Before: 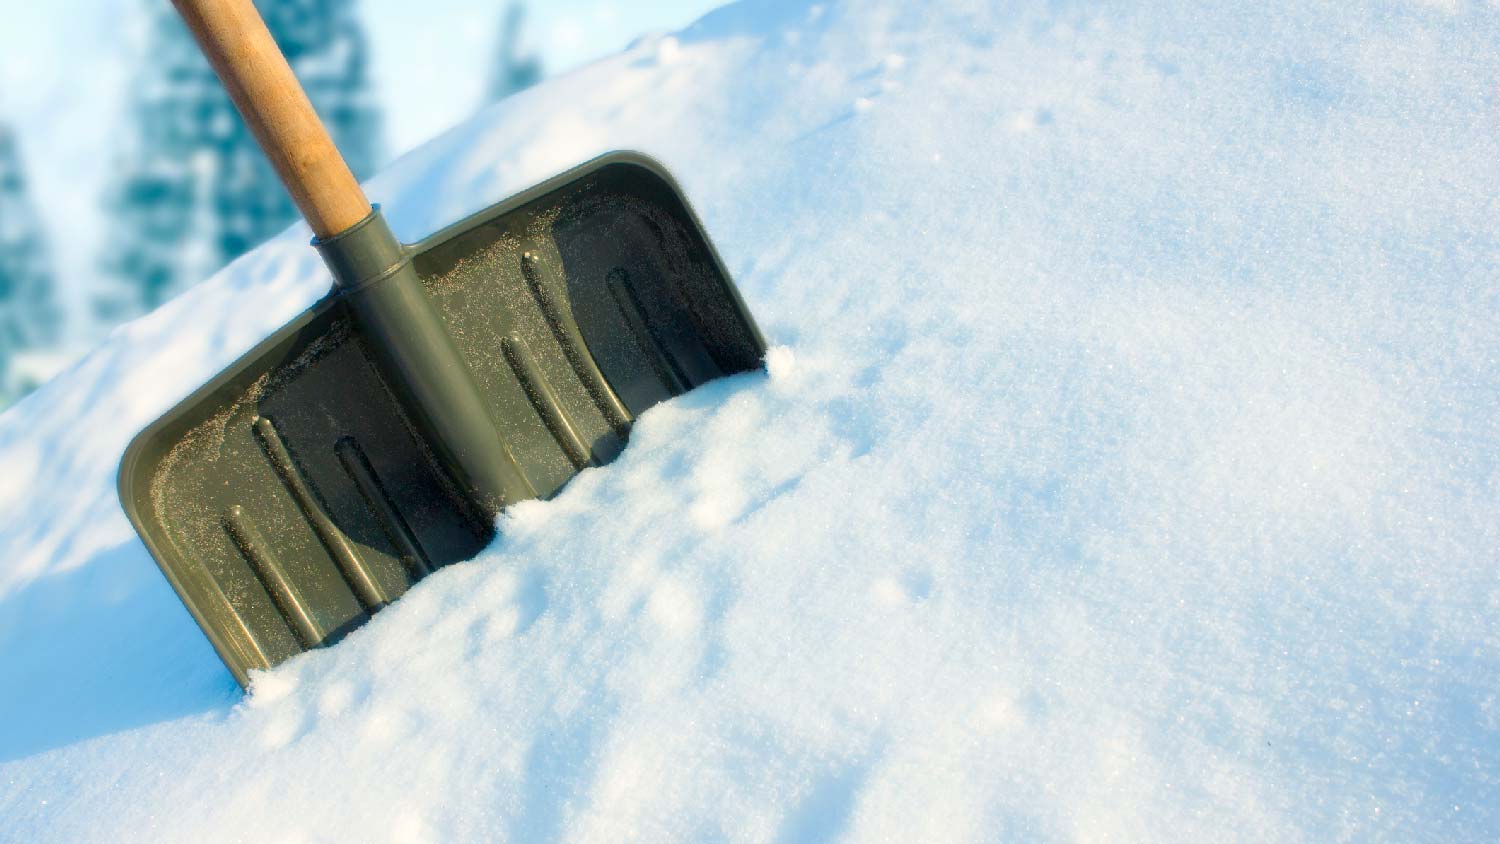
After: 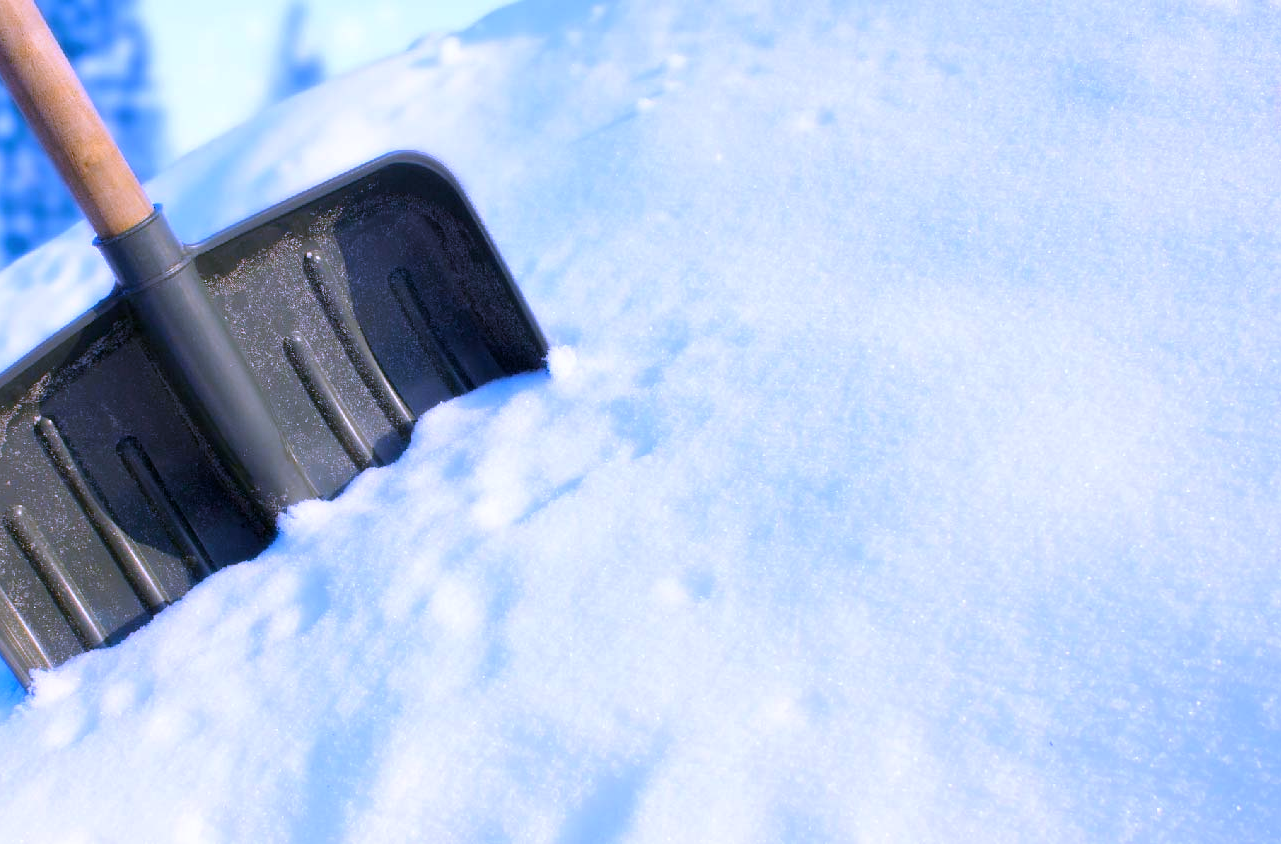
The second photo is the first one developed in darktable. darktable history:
white balance: red 0.98, blue 1.61
levels: levels [0, 0.51, 1]
crop and rotate: left 14.584%
